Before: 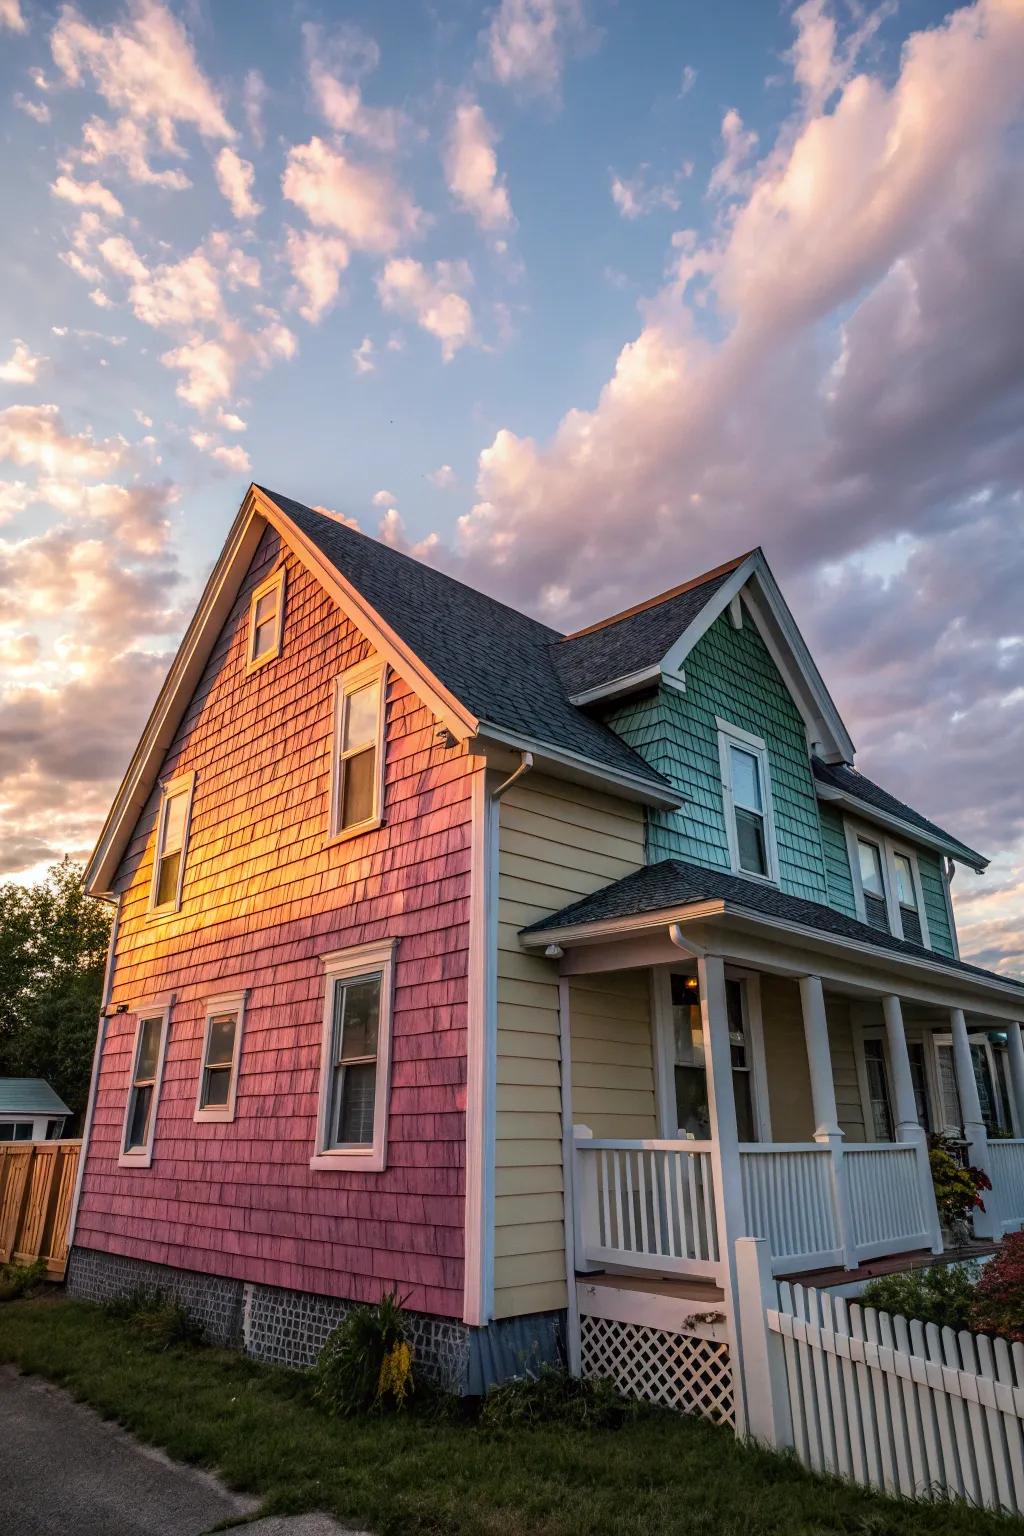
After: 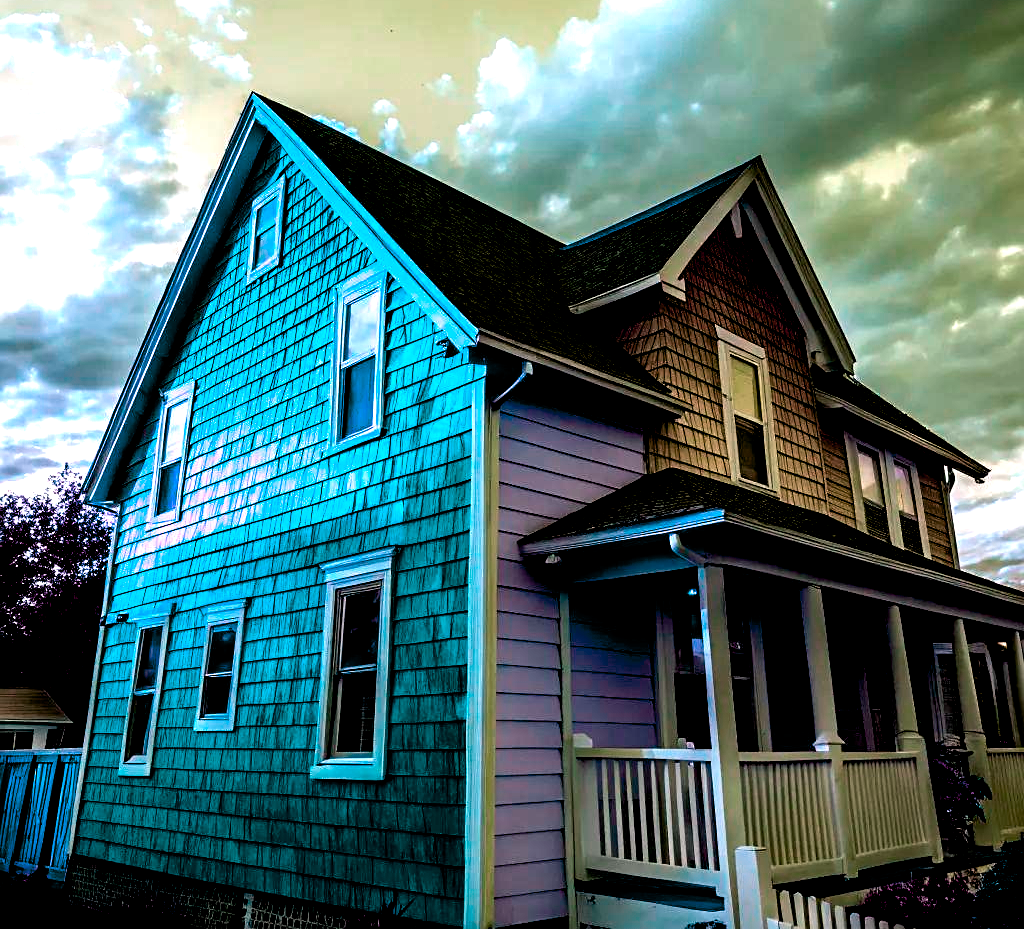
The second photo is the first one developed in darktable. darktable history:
crop and rotate: top 25.504%, bottom 13.998%
sharpen: amount 0.214
color balance rgb: highlights gain › luminance 6.832%, highlights gain › chroma 0.893%, highlights gain › hue 48.69°, linear chroma grading › global chroma 20.244%, perceptual saturation grading › global saturation 4.19%, hue shift -149.95°, contrast 34.962%, saturation formula JzAzBz (2021)
exposure: black level correction 0.058, compensate highlight preservation false
velvia: strength 15.31%
